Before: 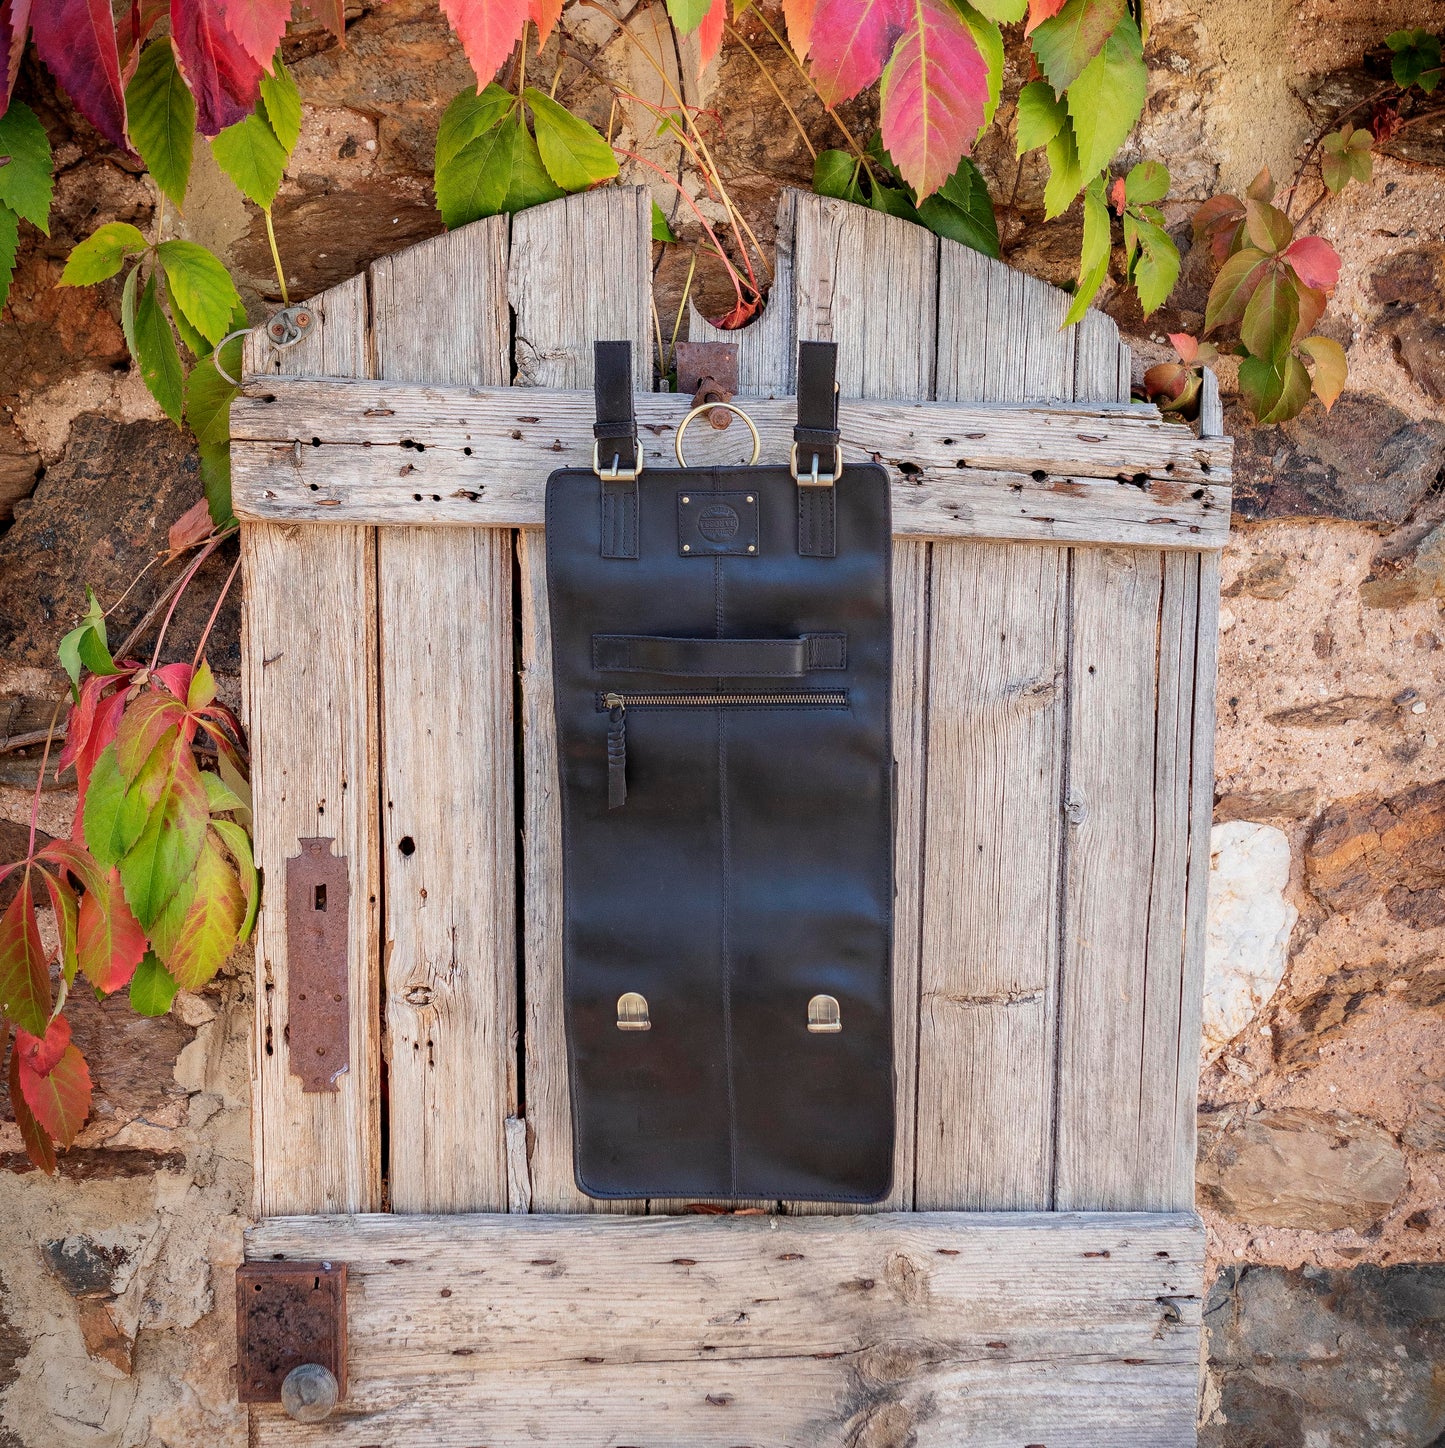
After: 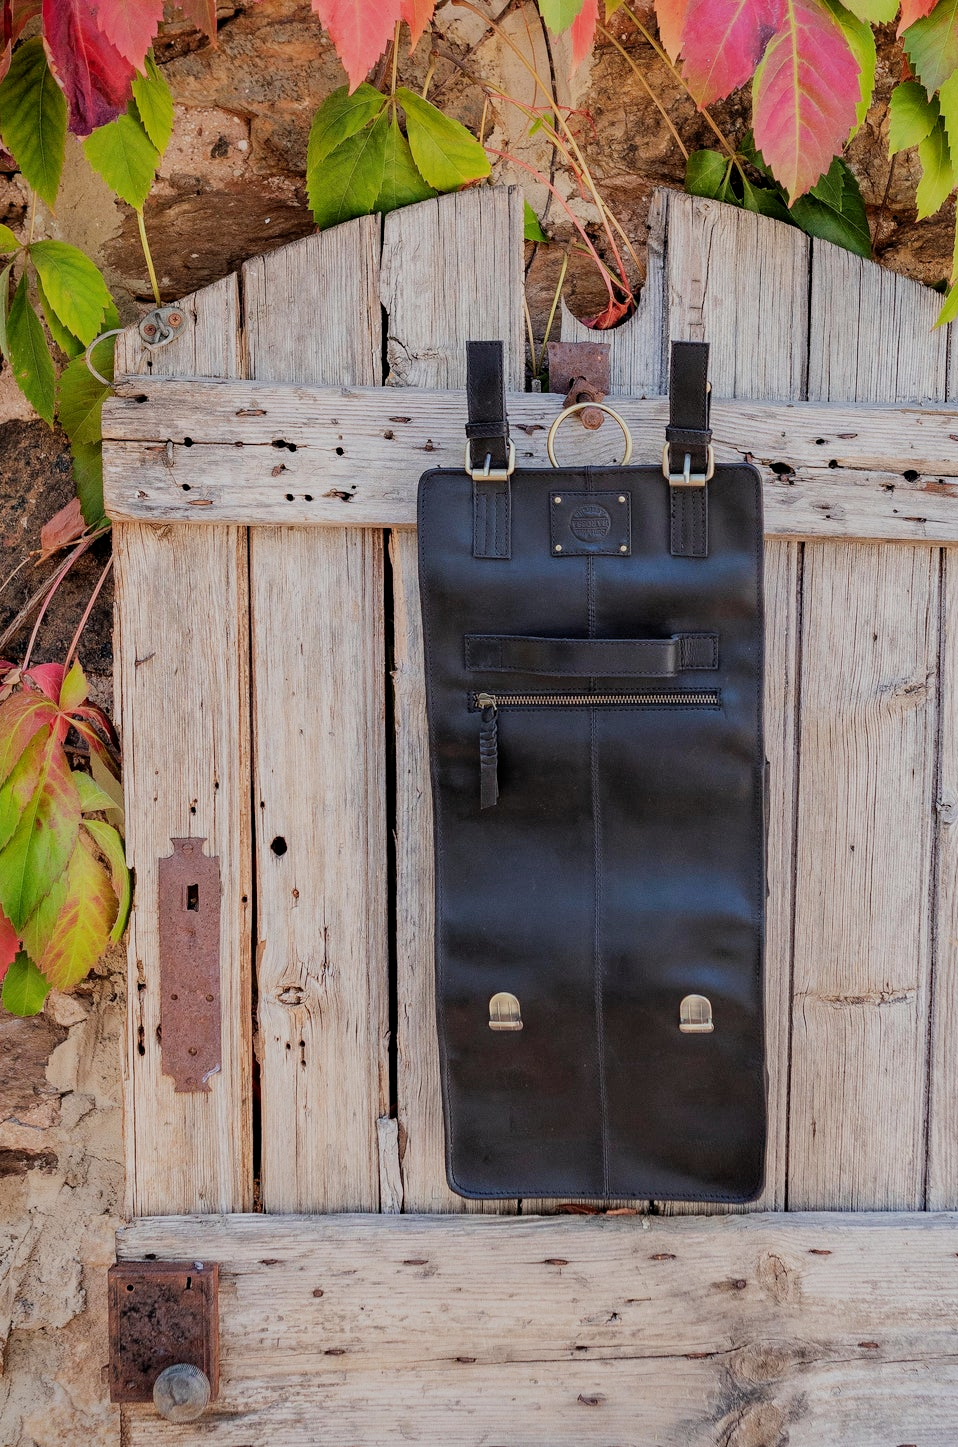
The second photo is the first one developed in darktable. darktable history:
crop and rotate: left 8.892%, right 24.787%
filmic rgb: black relative exposure -7.65 EV, white relative exposure 4.56 EV, hardness 3.61
